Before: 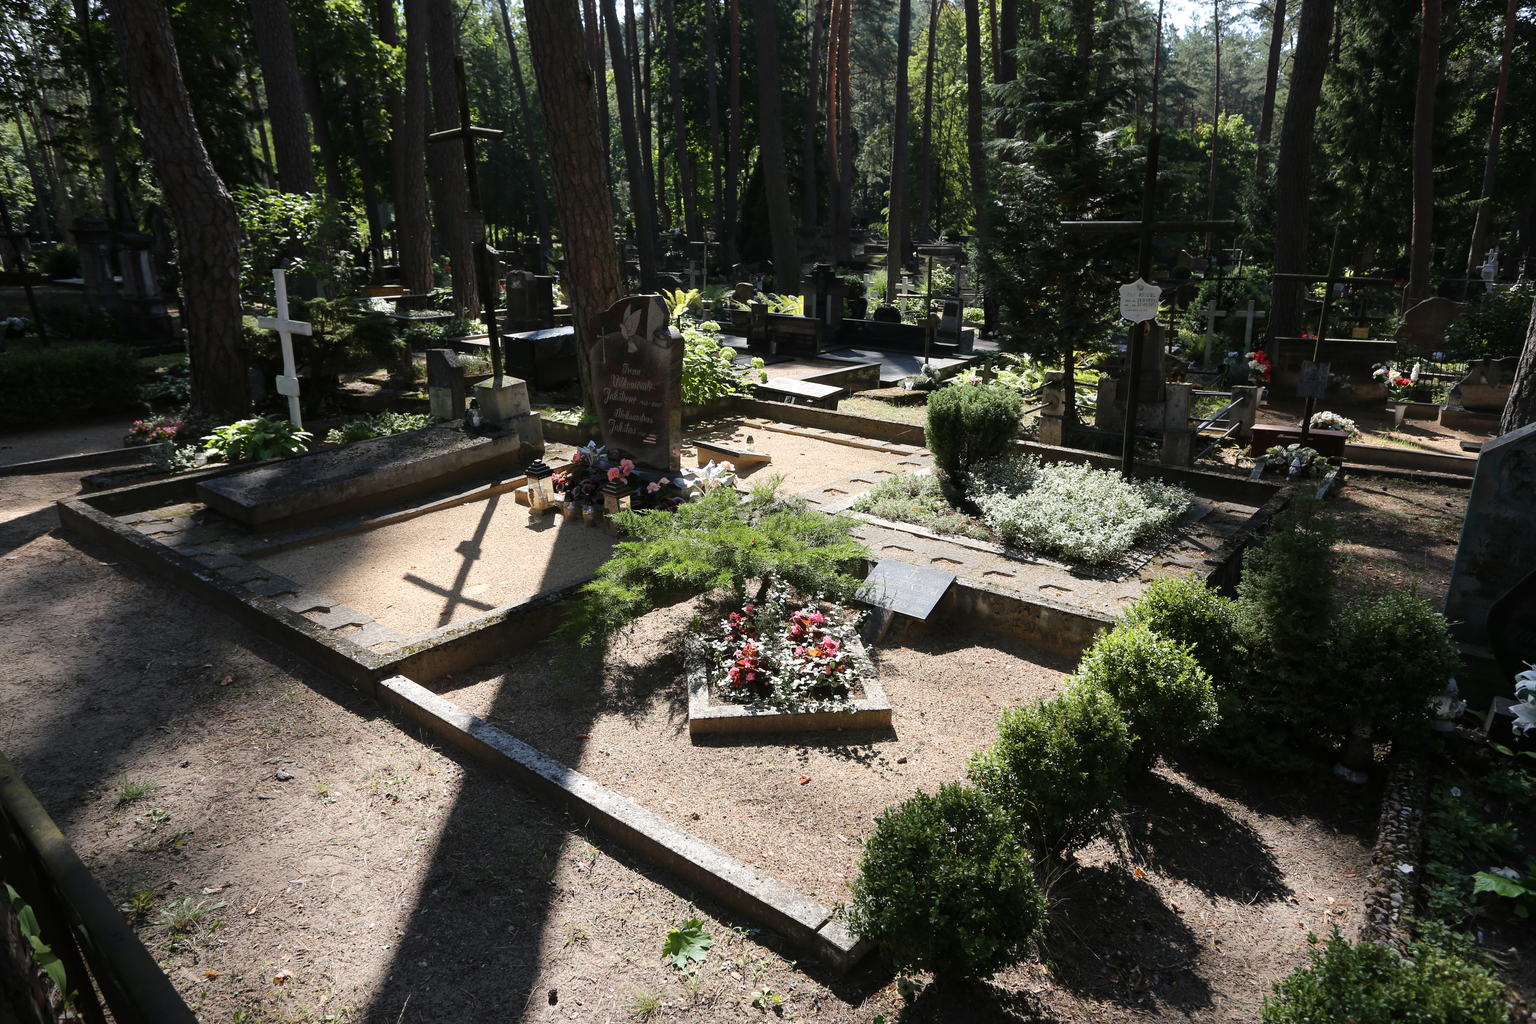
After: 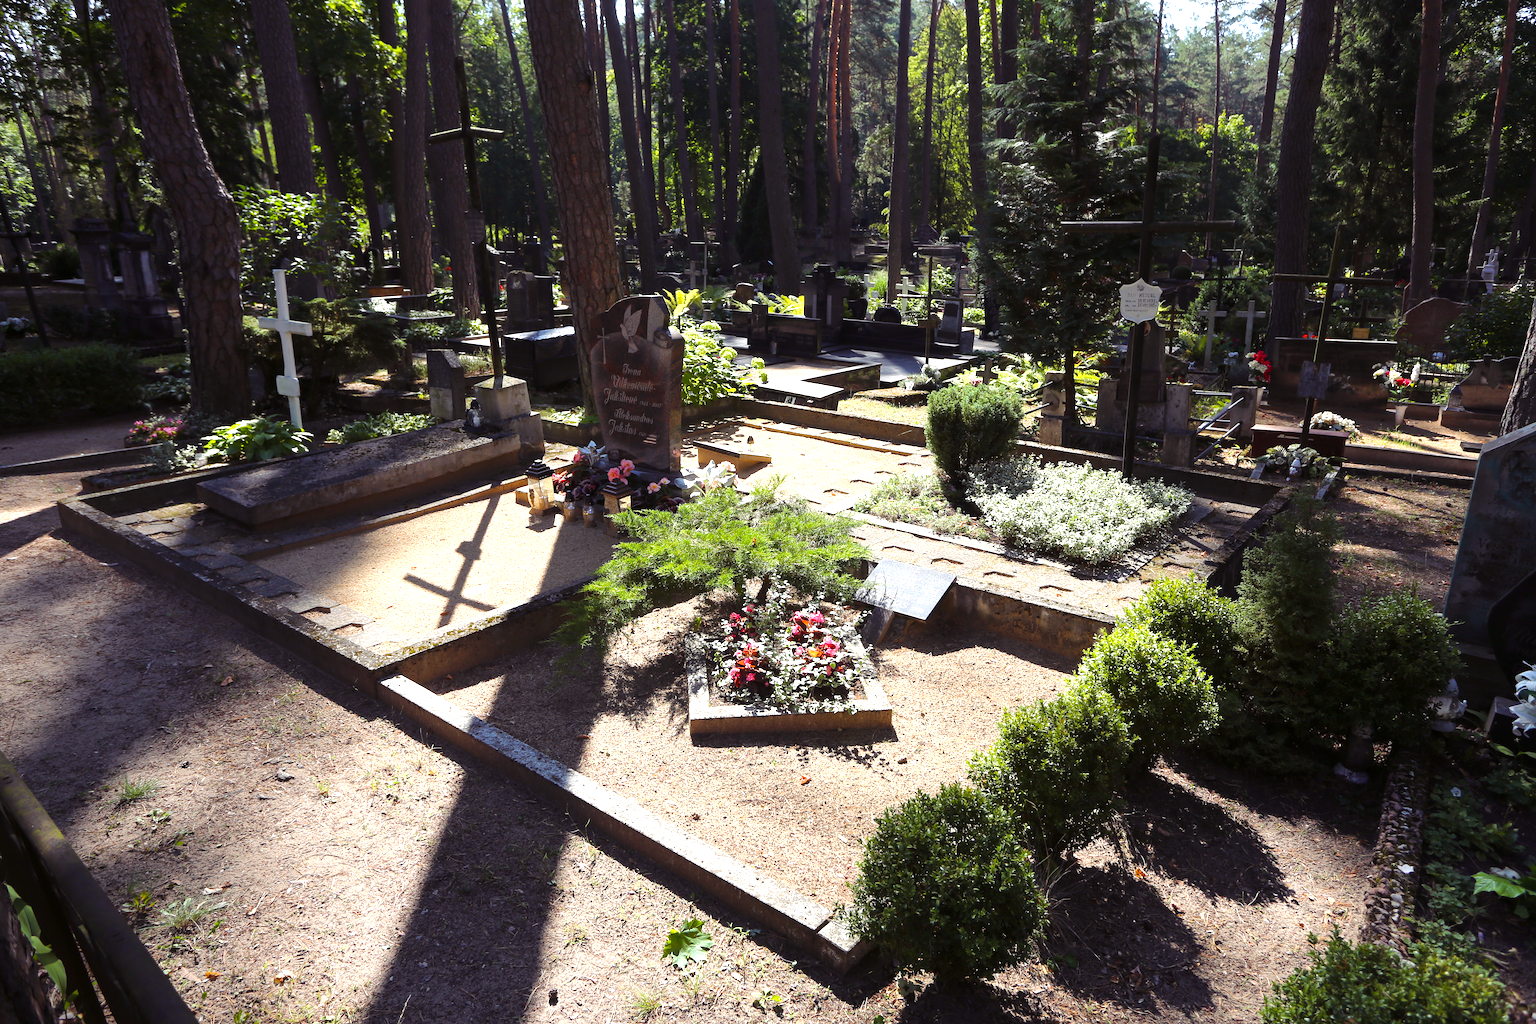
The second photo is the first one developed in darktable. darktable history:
exposure: exposure 0.639 EV, compensate exposure bias true, compensate highlight preservation false
color balance rgb: shadows lift › luminance 0.577%, shadows lift › chroma 7.001%, shadows lift › hue 300.48°, perceptual saturation grading › global saturation 25.696%
tone equalizer: edges refinement/feathering 500, mask exposure compensation -1.57 EV, preserve details no
